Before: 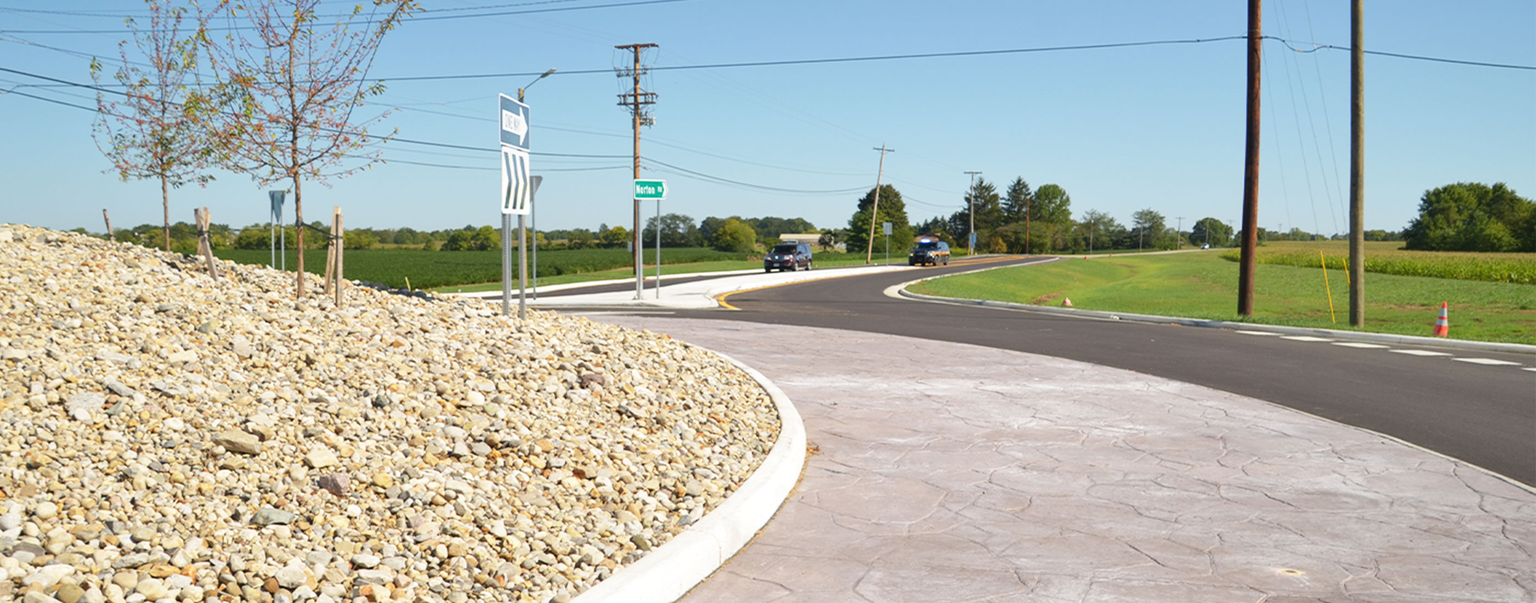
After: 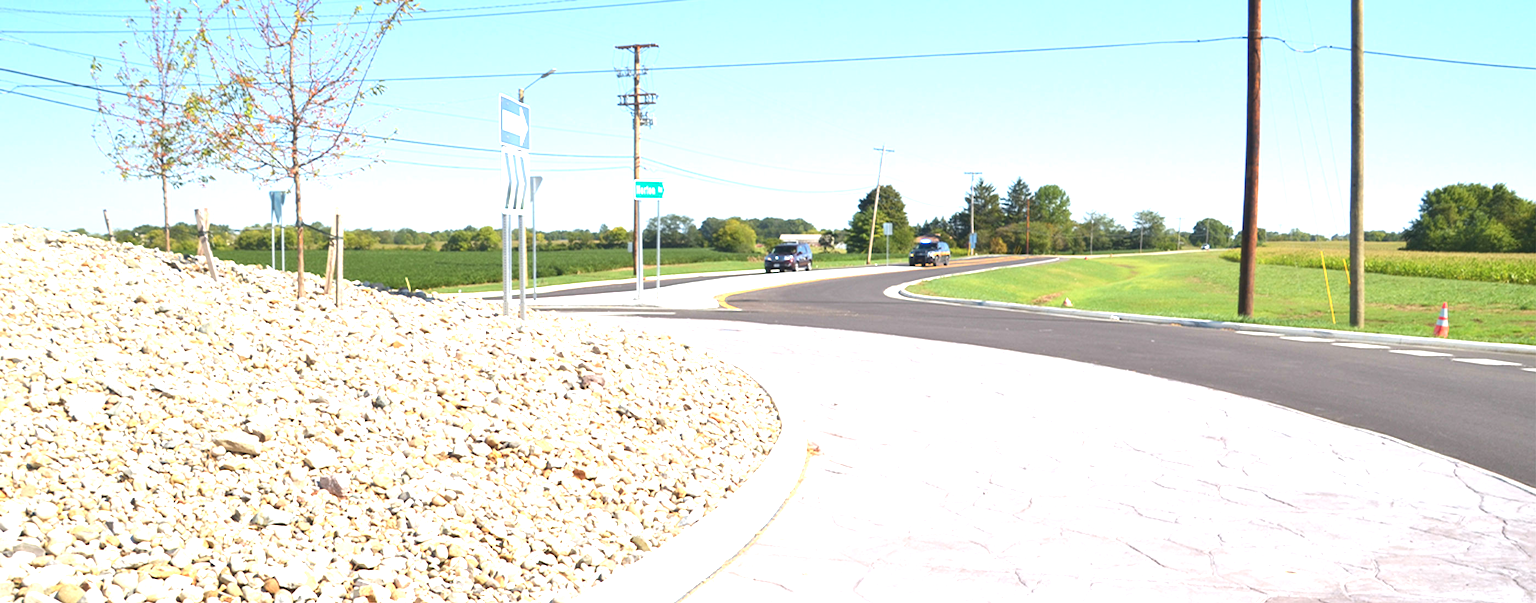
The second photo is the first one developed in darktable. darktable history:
exposure: black level correction -0.002, exposure 1.115 EV, compensate highlight preservation false
color correction: highlights a* -0.137, highlights b* -5.91, shadows a* -0.137, shadows b* -0.137
